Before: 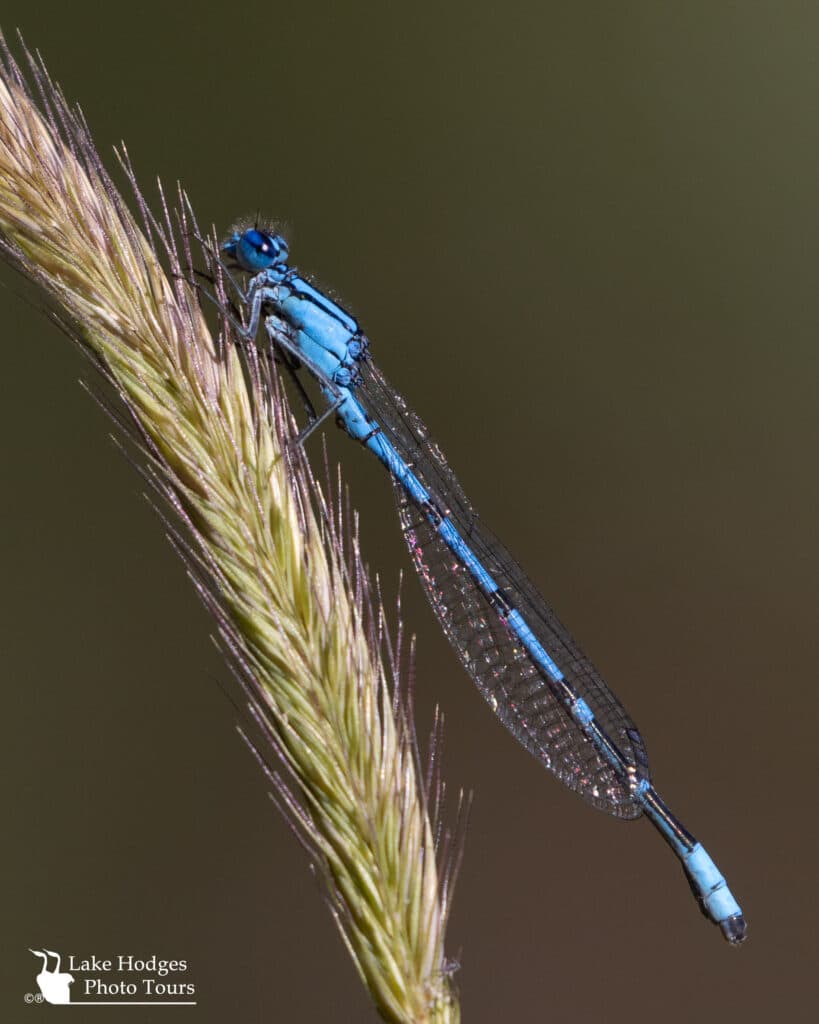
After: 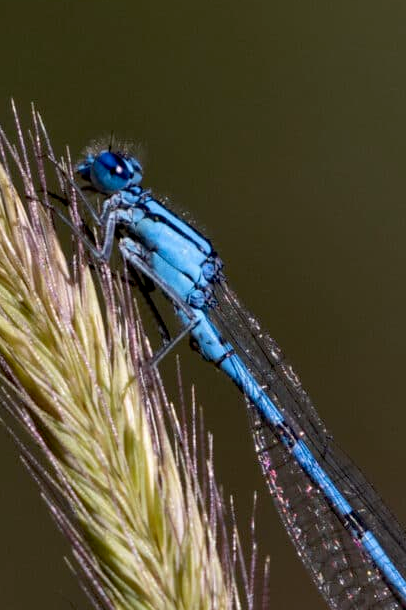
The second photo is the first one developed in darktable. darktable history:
exposure: black level correction 0.009, exposure 0.017 EV, compensate exposure bias true, compensate highlight preservation false
crop: left 17.909%, top 7.656%, right 32.496%, bottom 32.696%
